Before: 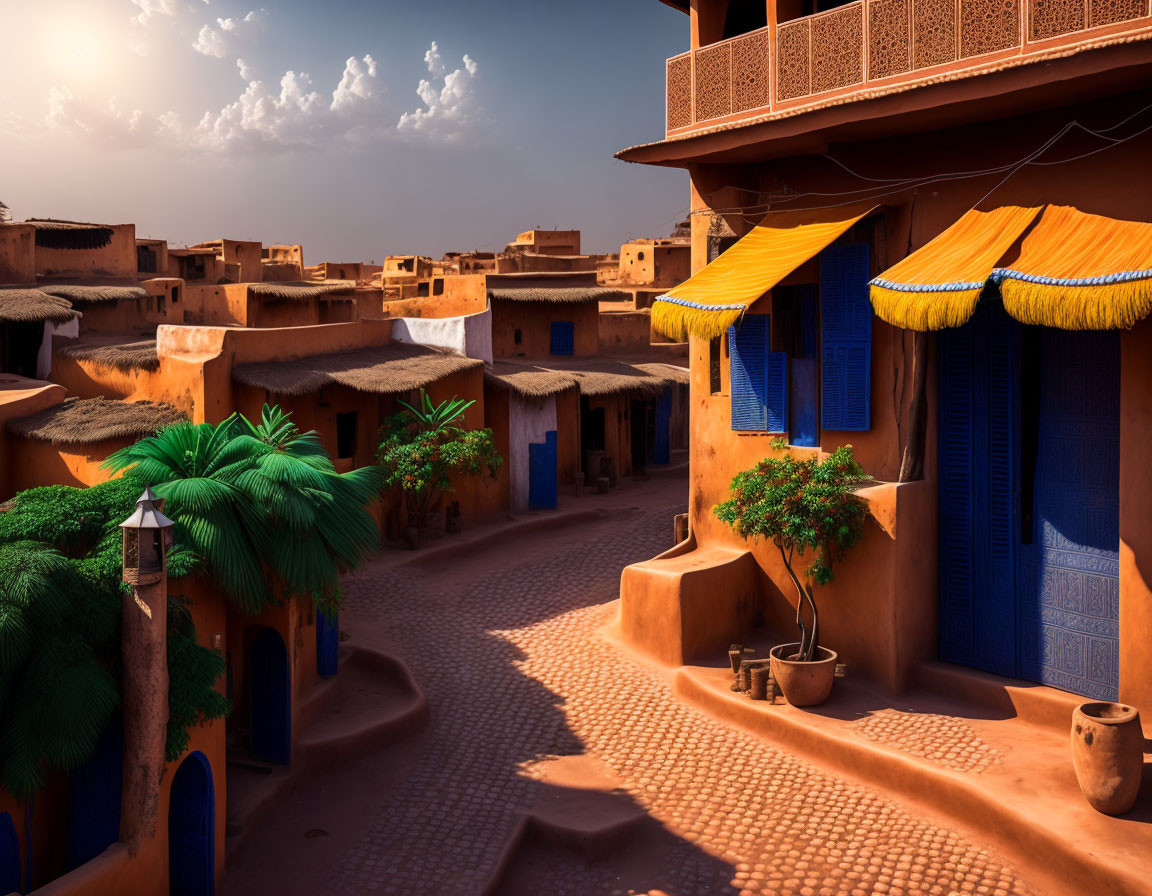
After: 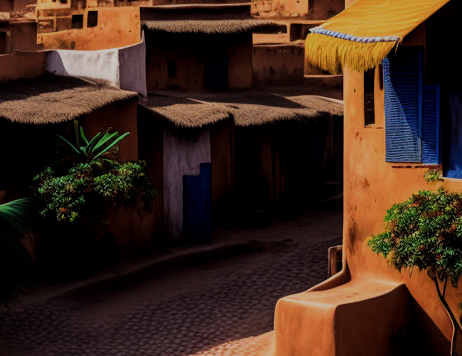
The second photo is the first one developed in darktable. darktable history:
crop: left 30.112%, top 29.942%, right 29.697%, bottom 30.288%
filmic rgb: middle gray luminance 29.13%, black relative exposure -10.28 EV, white relative exposure 5.5 EV, target black luminance 0%, hardness 3.93, latitude 2.28%, contrast 1.13, highlights saturation mix 4.62%, shadows ↔ highlights balance 15.69%, add noise in highlights 0.001, color science v3 (2019), use custom middle-gray values true, contrast in highlights soft
local contrast: highlights 101%, shadows 100%, detail 119%, midtone range 0.2
